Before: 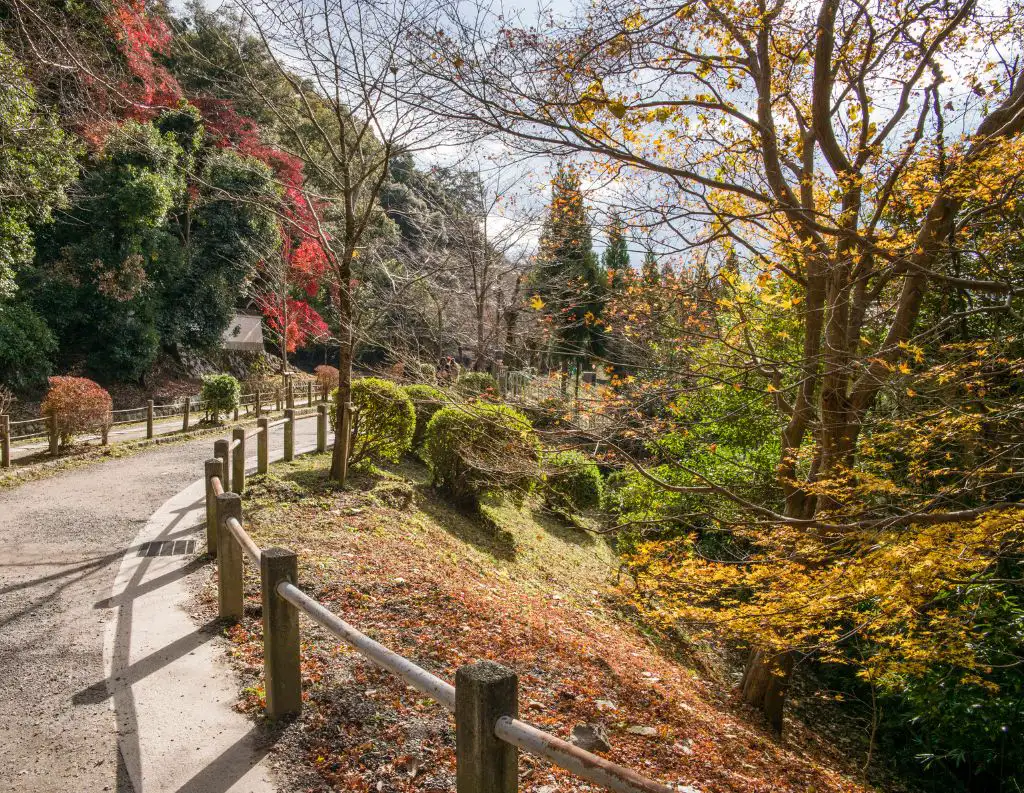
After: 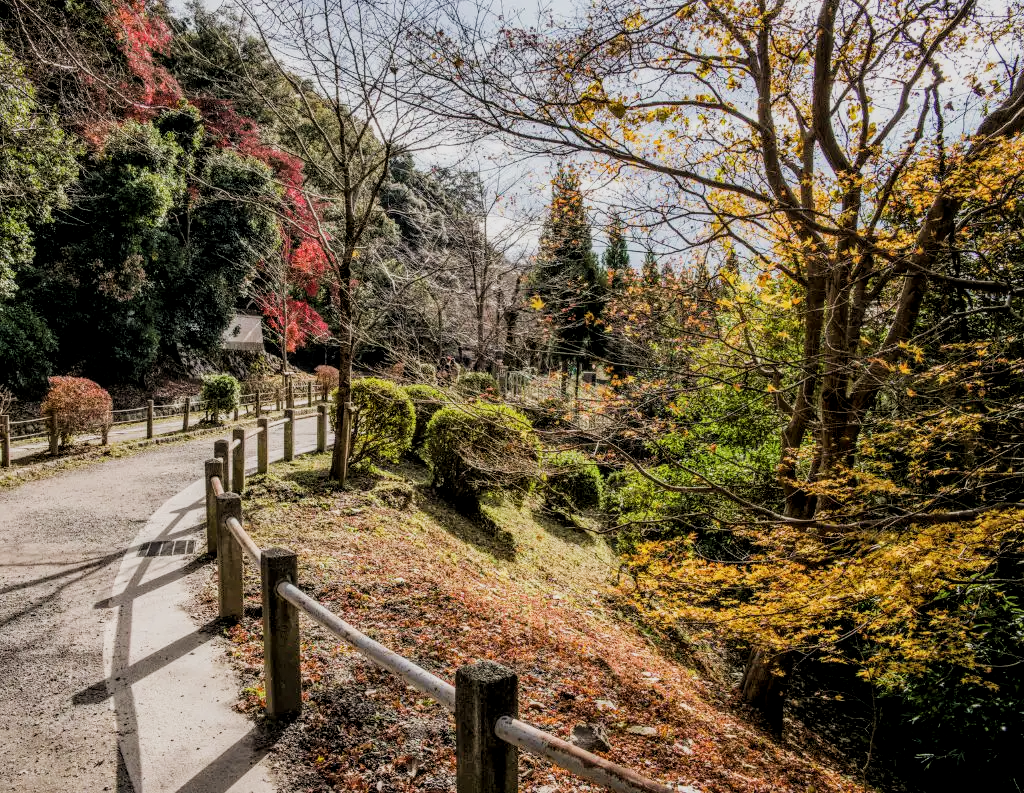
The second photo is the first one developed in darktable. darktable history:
local contrast: on, module defaults
filmic rgb: black relative exposure -5 EV, hardness 2.88, contrast 1.2, highlights saturation mix -30%
